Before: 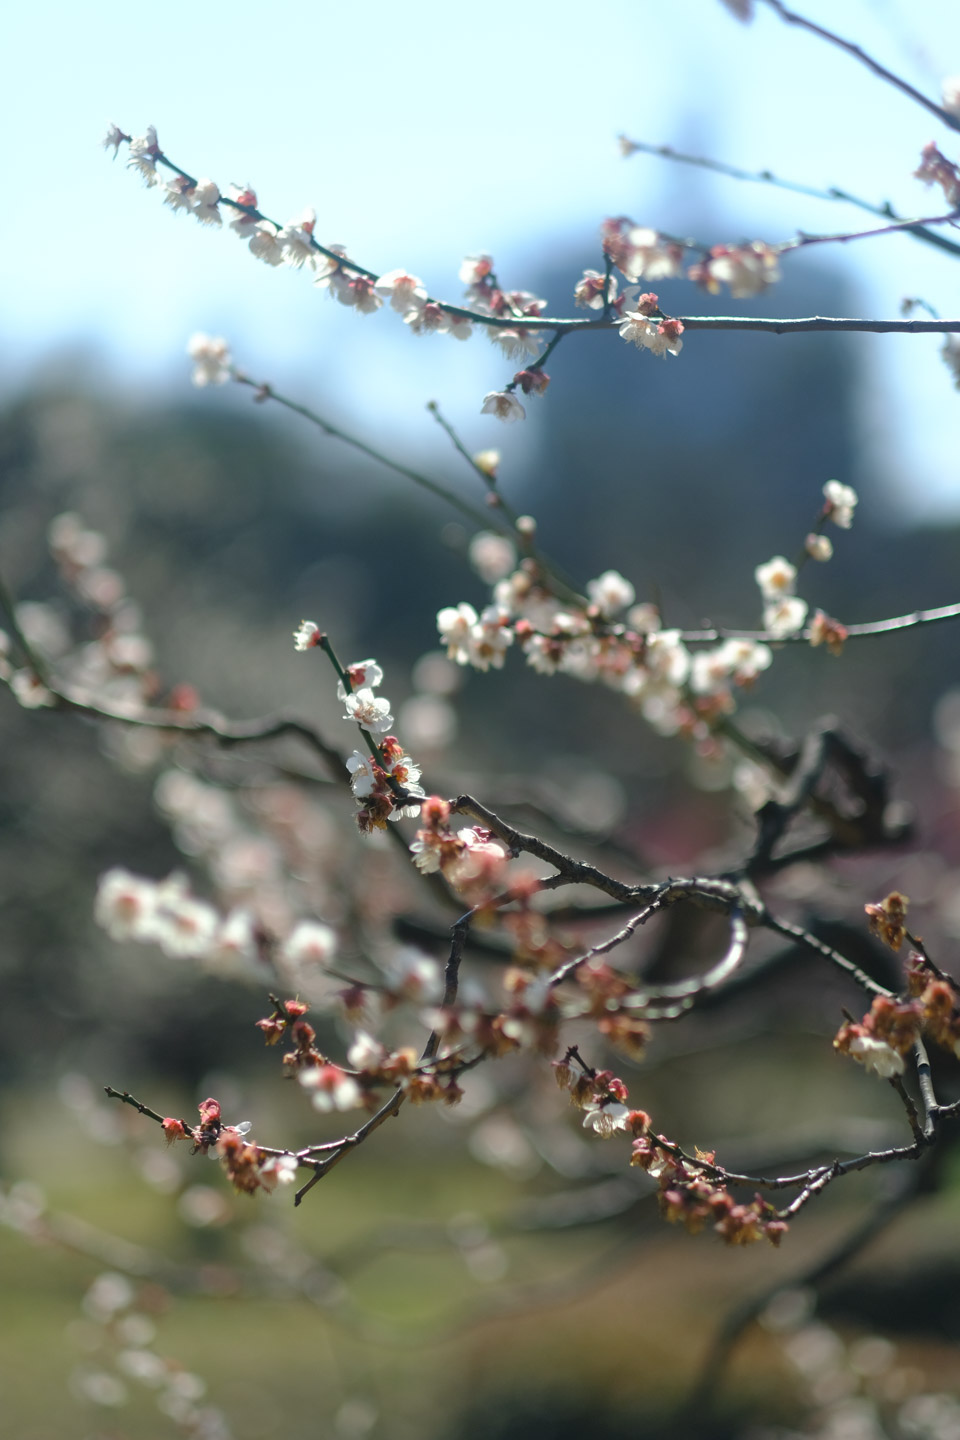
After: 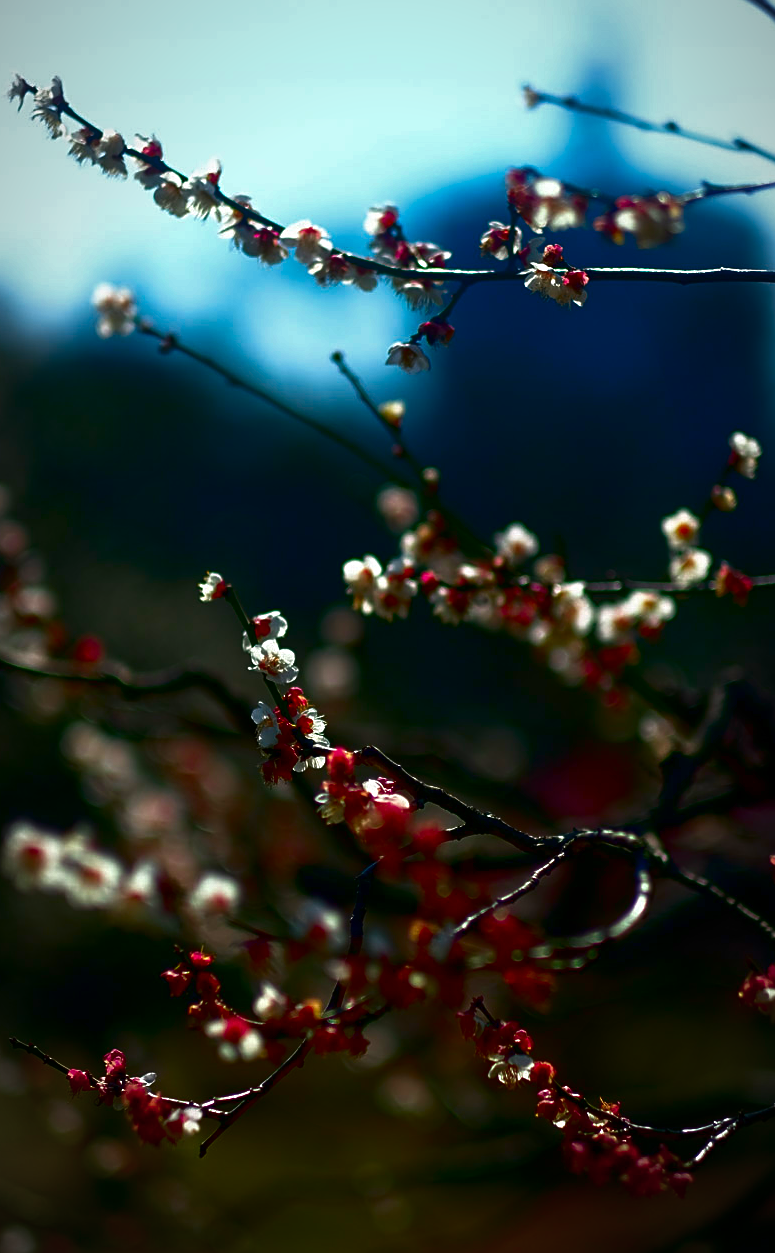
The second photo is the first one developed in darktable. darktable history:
contrast brightness saturation: brightness -0.987, saturation 0.984
color zones: curves: ch1 [(0.239, 0.552) (0.75, 0.5)]; ch2 [(0.25, 0.462) (0.749, 0.457)]
sharpen: amount 0.497
vignetting: fall-off start 81.55%, fall-off radius 61.94%, automatic ratio true, width/height ratio 1.423, unbound false
crop: left 9.962%, top 3.466%, right 9.223%, bottom 9.495%
